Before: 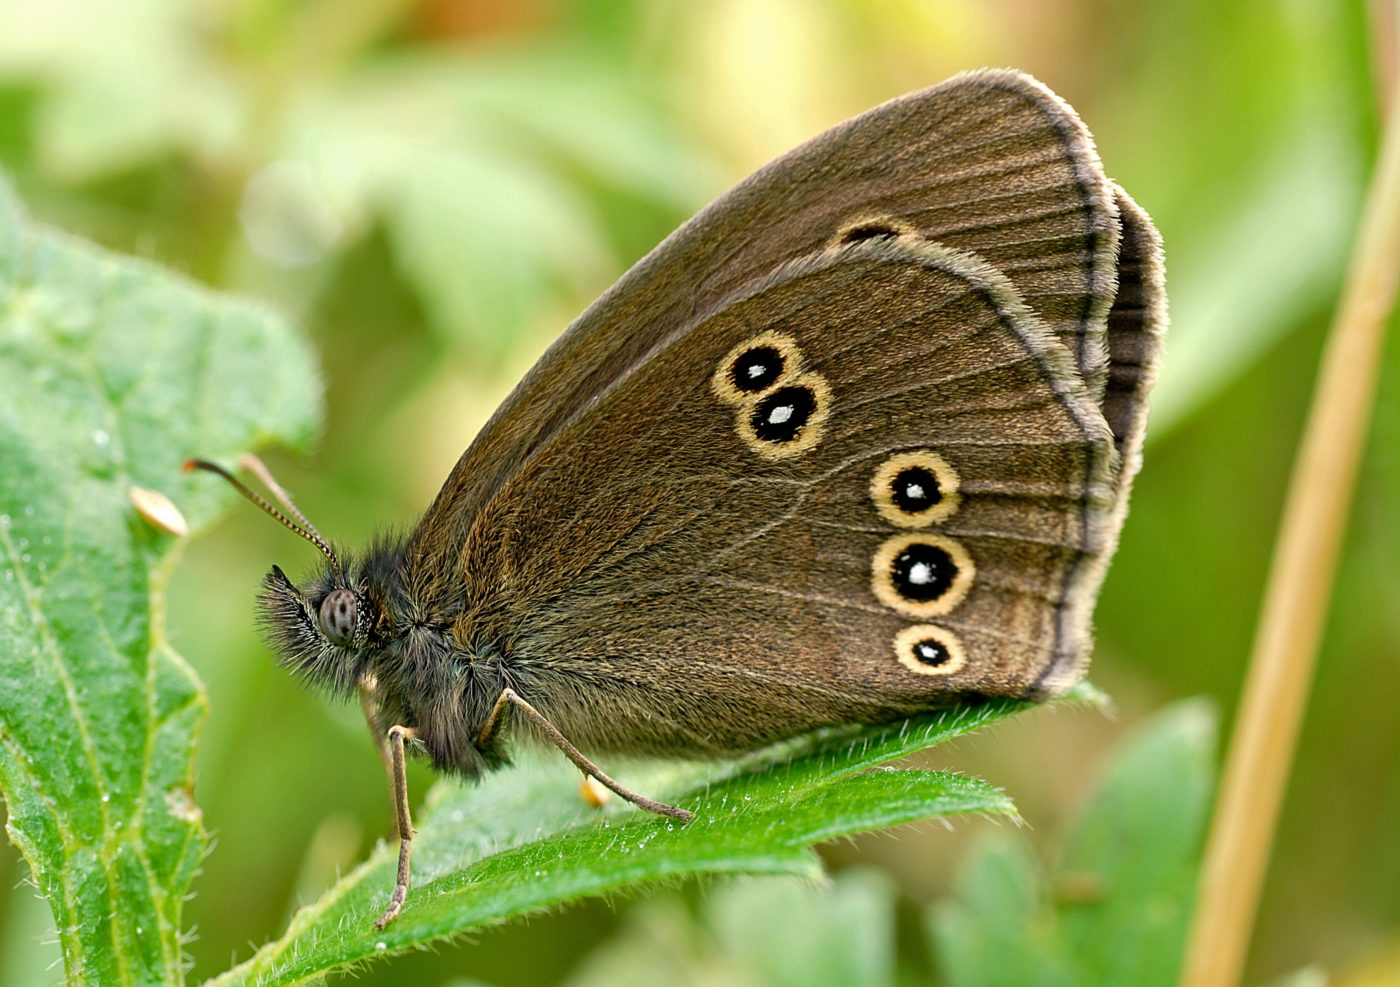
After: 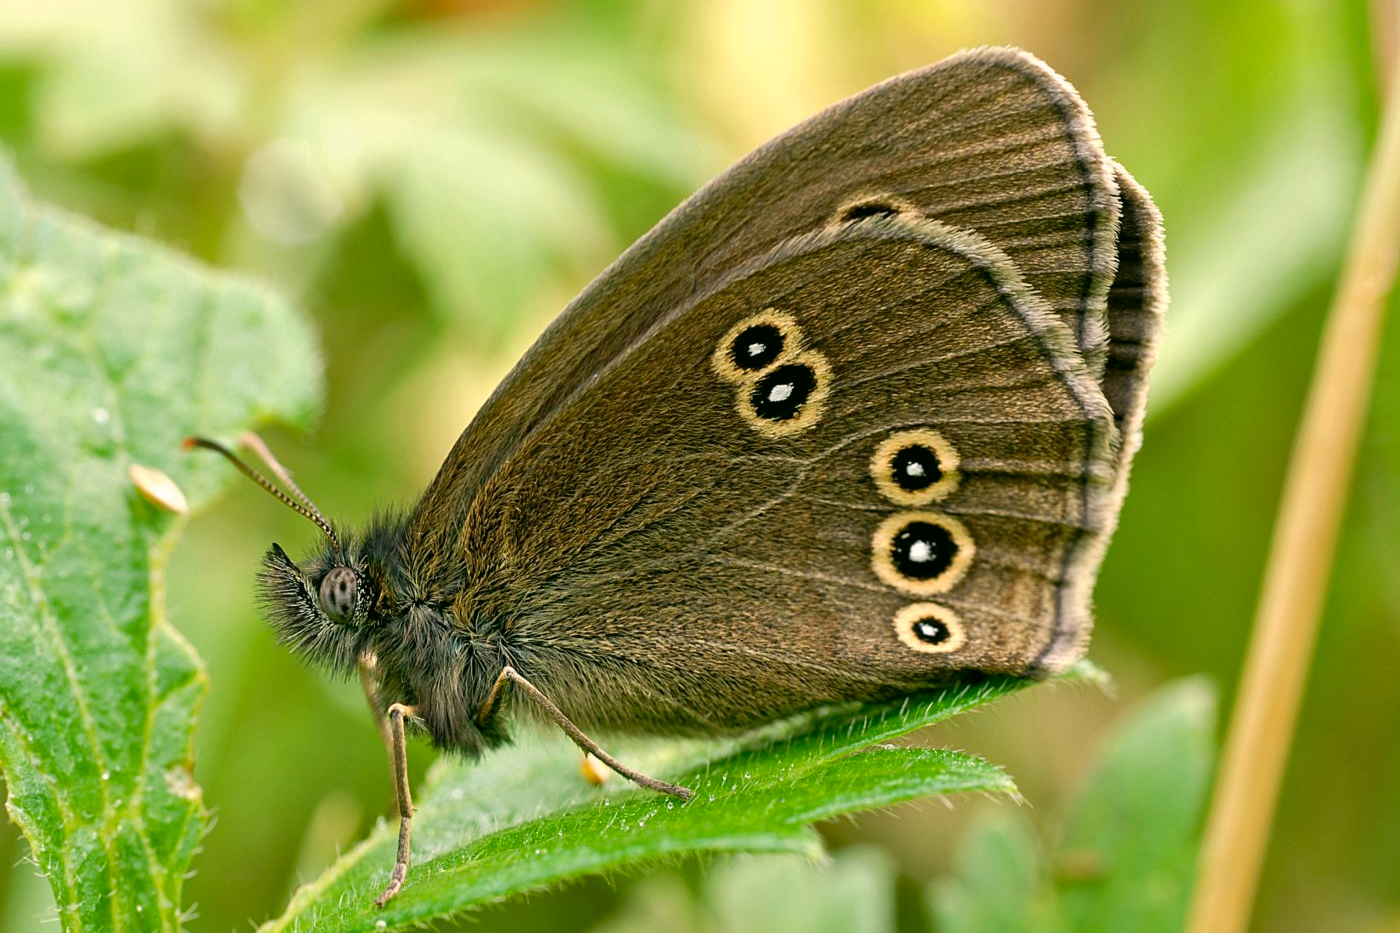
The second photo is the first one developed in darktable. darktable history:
color correction: highlights a* 4.35, highlights b* 4.91, shadows a* -7.23, shadows b* 4.73
crop and rotate: top 2.292%, bottom 3.163%
